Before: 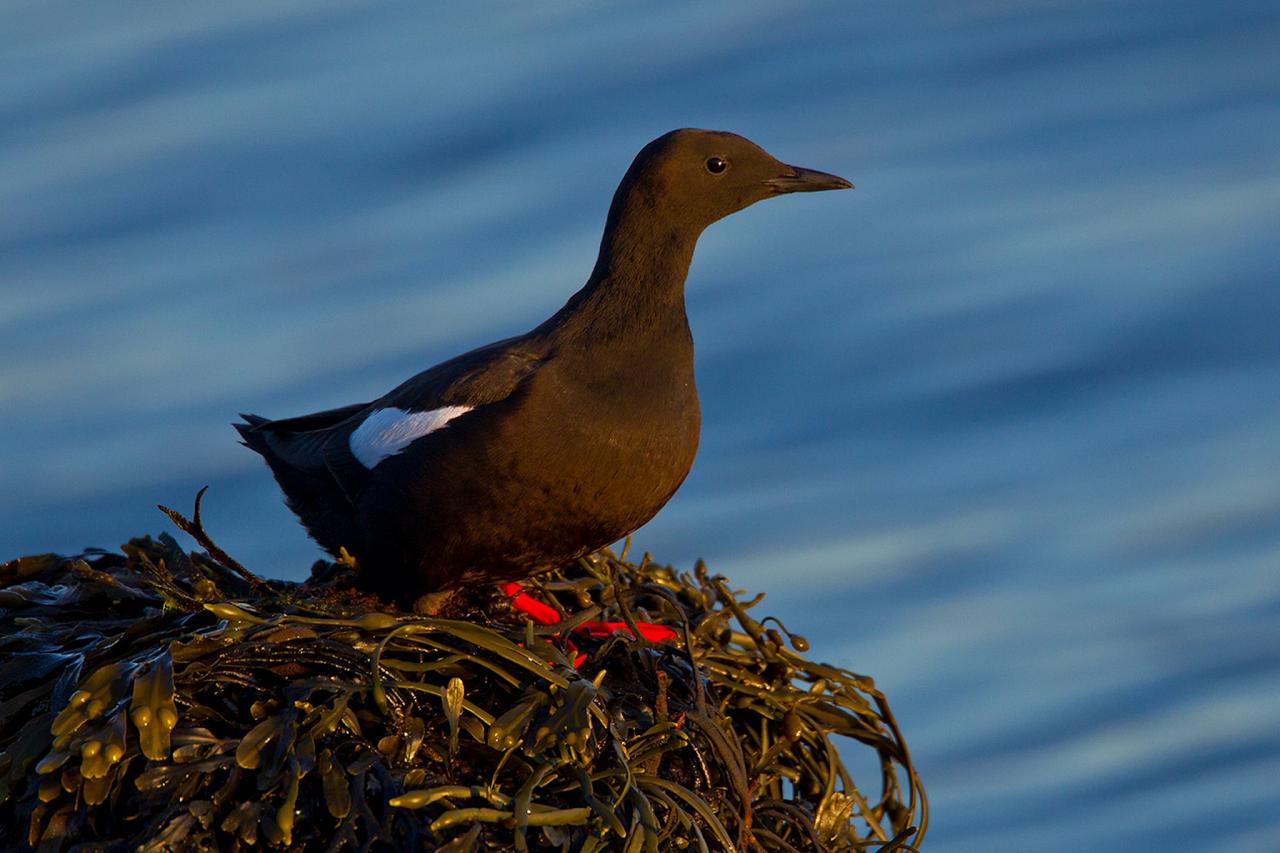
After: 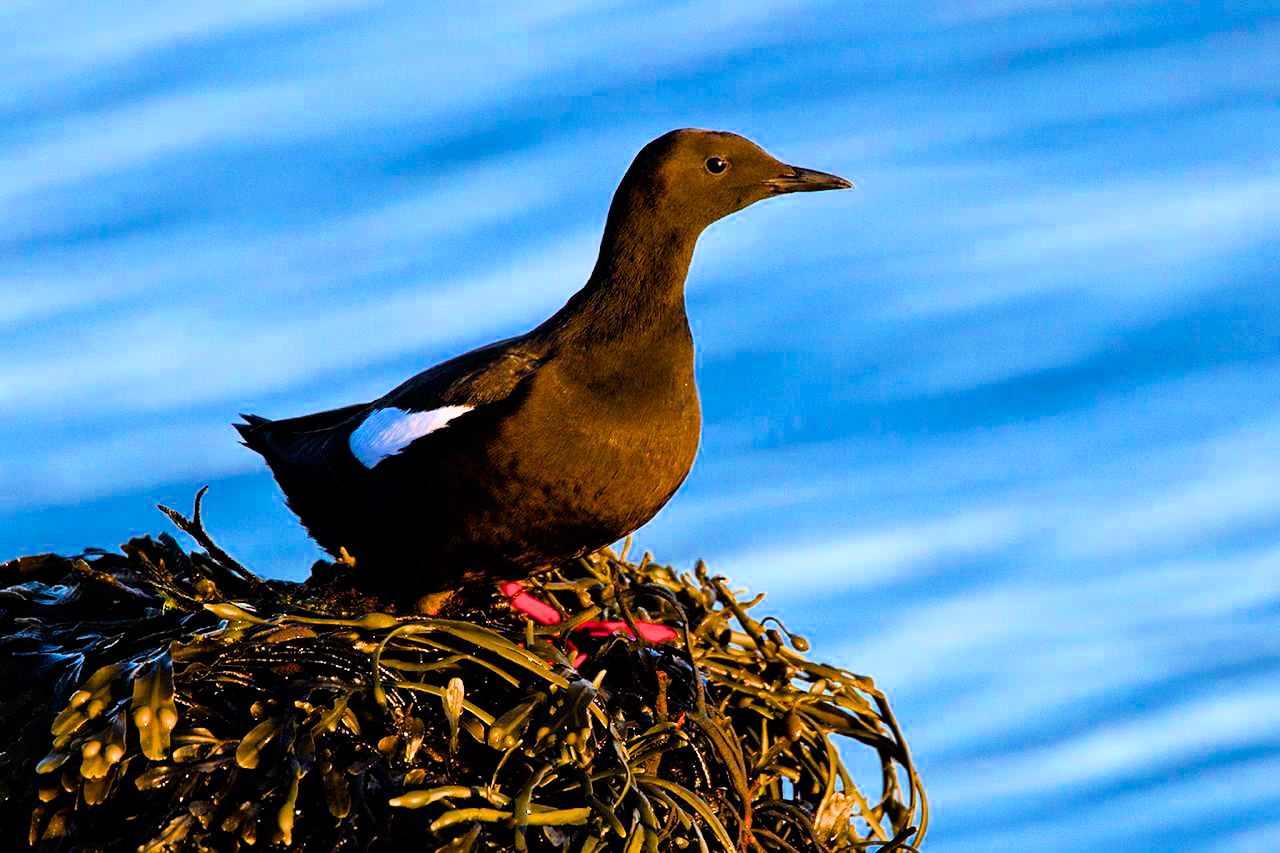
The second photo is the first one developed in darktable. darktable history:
exposure: black level correction 0, exposure 1.676 EV, compensate highlight preservation false
filmic rgb: black relative exposure -7.49 EV, white relative exposure 5 EV, hardness 3.34, contrast 1.297, color science v6 (2022)
tone equalizer: -8 EV -0.717 EV, -7 EV -0.701 EV, -6 EV -0.589 EV, -5 EV -0.362 EV, -3 EV 0.383 EV, -2 EV 0.6 EV, -1 EV 0.689 EV, +0 EV 0.762 EV, edges refinement/feathering 500, mask exposure compensation -1.57 EV, preserve details no
color balance rgb: shadows lift › chroma 0.742%, shadows lift › hue 111.08°, highlights gain › chroma 0.183%, highlights gain › hue 329.77°, perceptual saturation grading › global saturation 19.471%, global vibrance 10.253%, saturation formula JzAzBz (2021)
